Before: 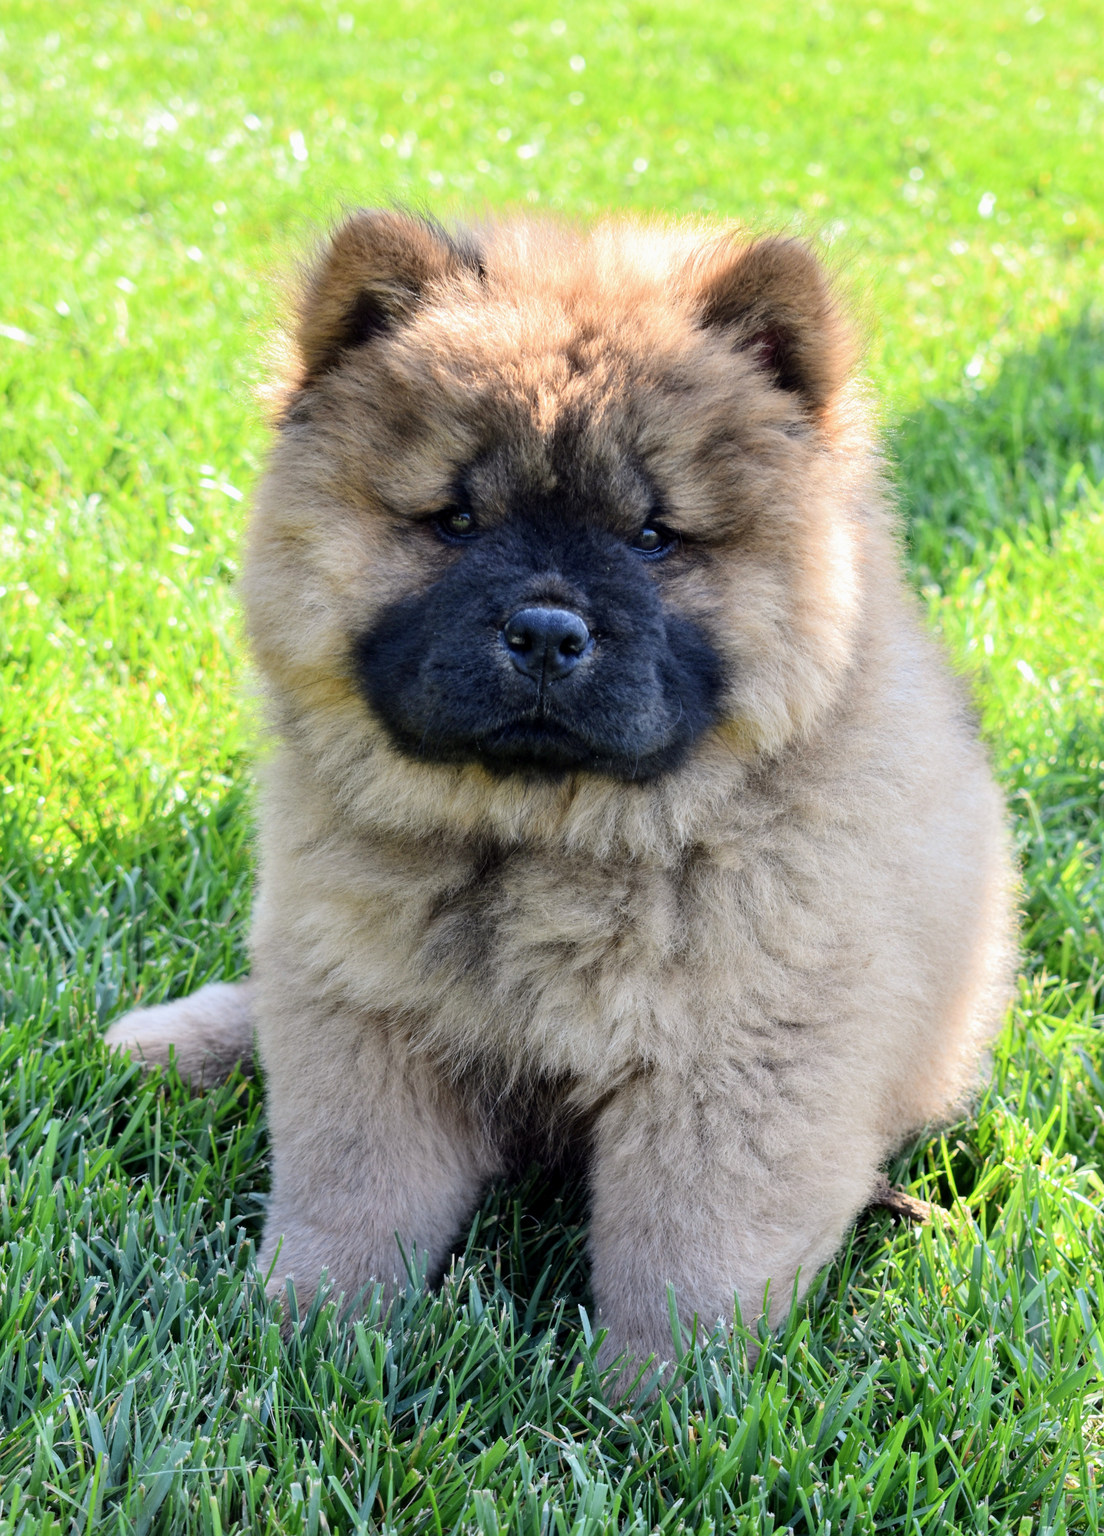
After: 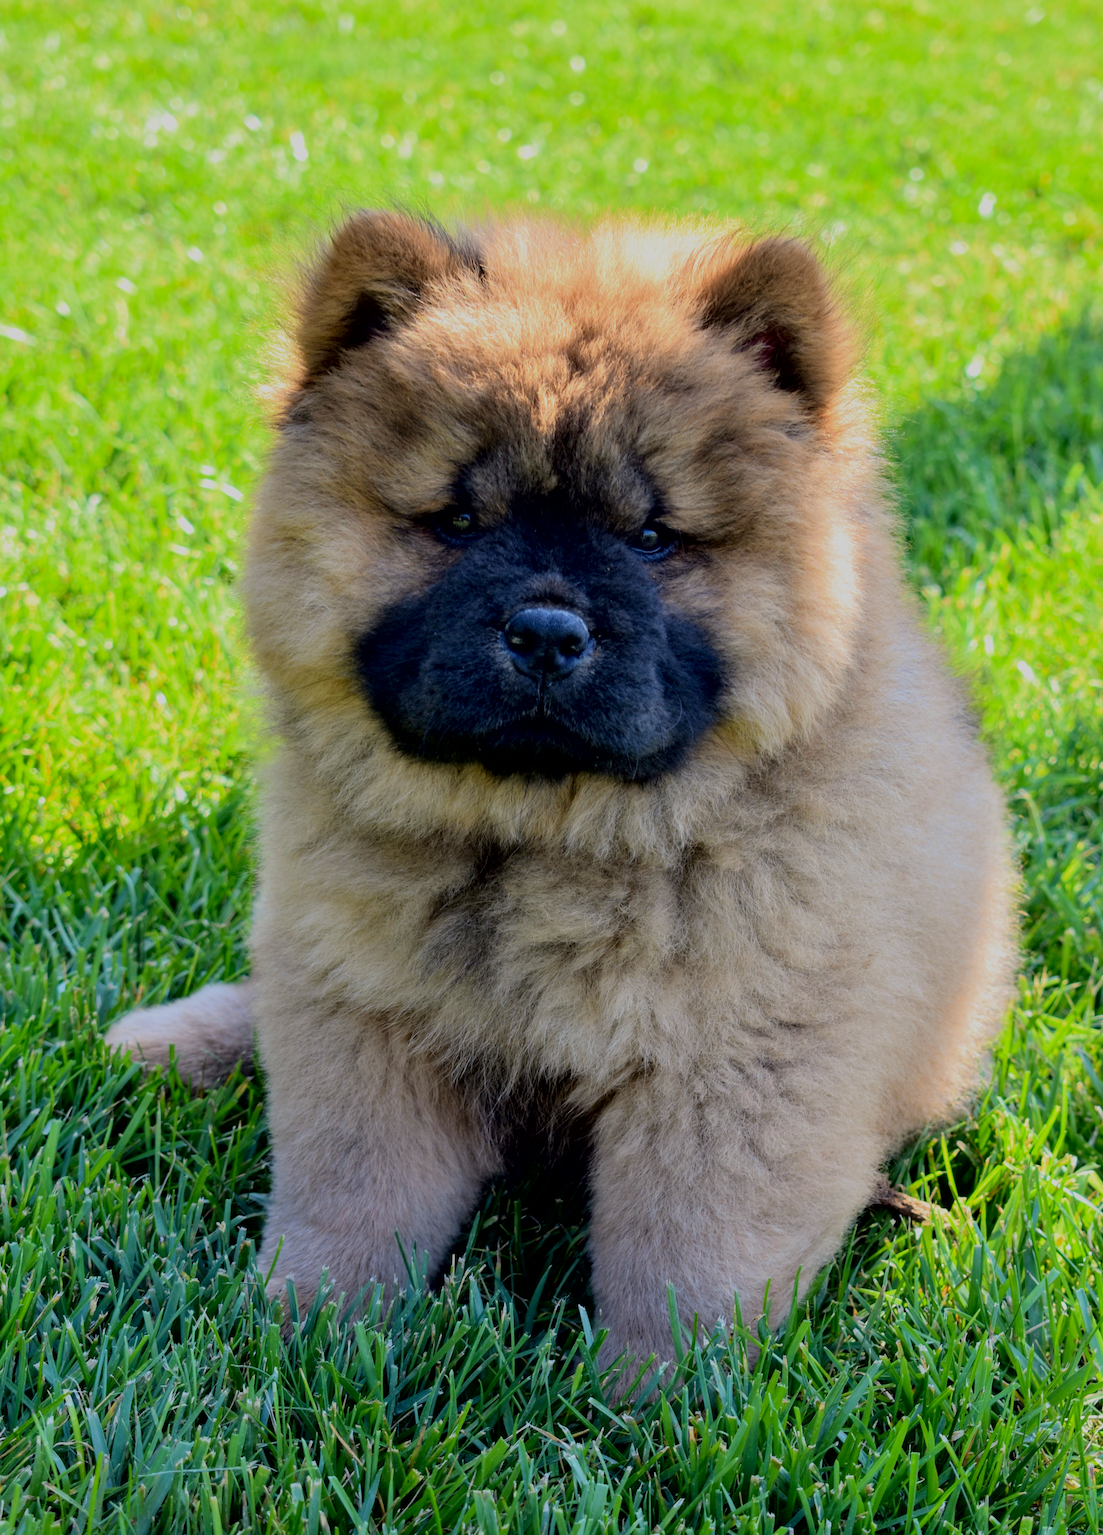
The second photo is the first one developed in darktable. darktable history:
contrast brightness saturation: saturation 0.182
velvia: on, module defaults
exposure: black level correction 0.009, exposure -0.626 EV, compensate highlight preservation false
